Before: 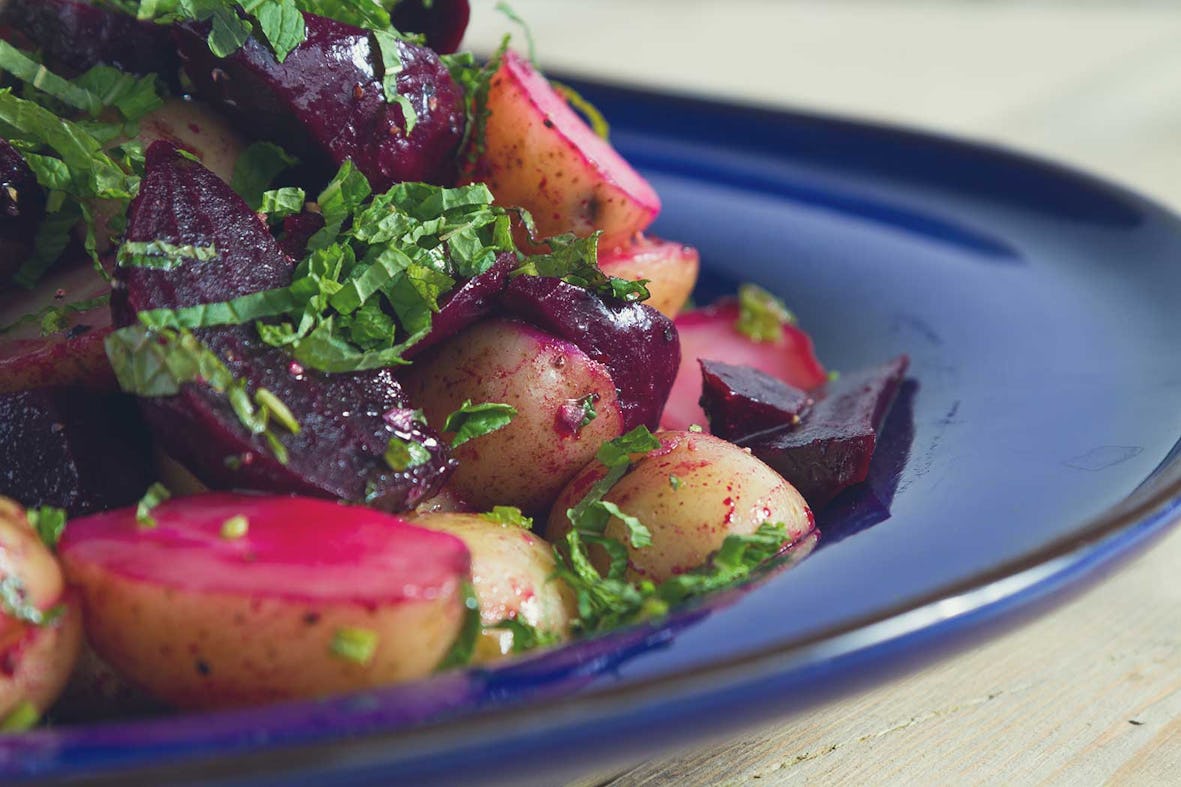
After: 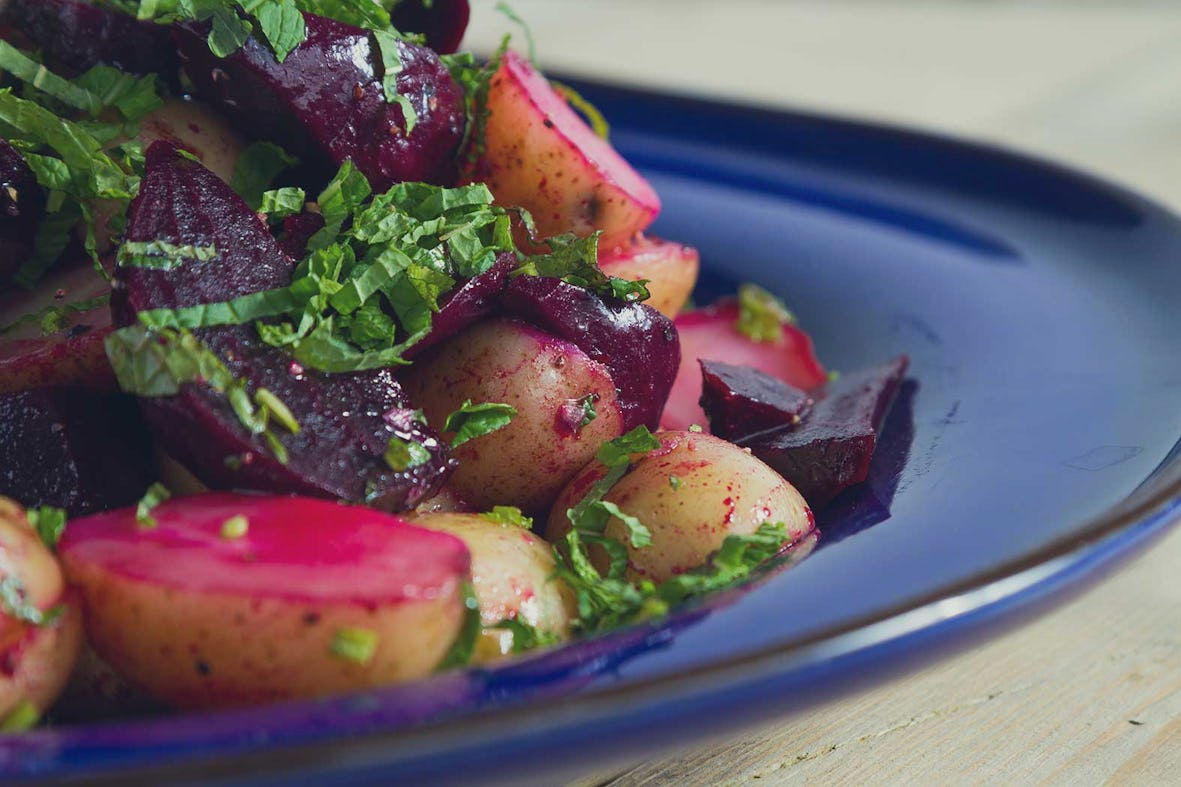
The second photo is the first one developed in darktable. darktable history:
exposure: black level correction 0.002, exposure -0.1 EV, compensate highlight preservation false
shadows and highlights: shadows -20, white point adjustment -2, highlights -35
